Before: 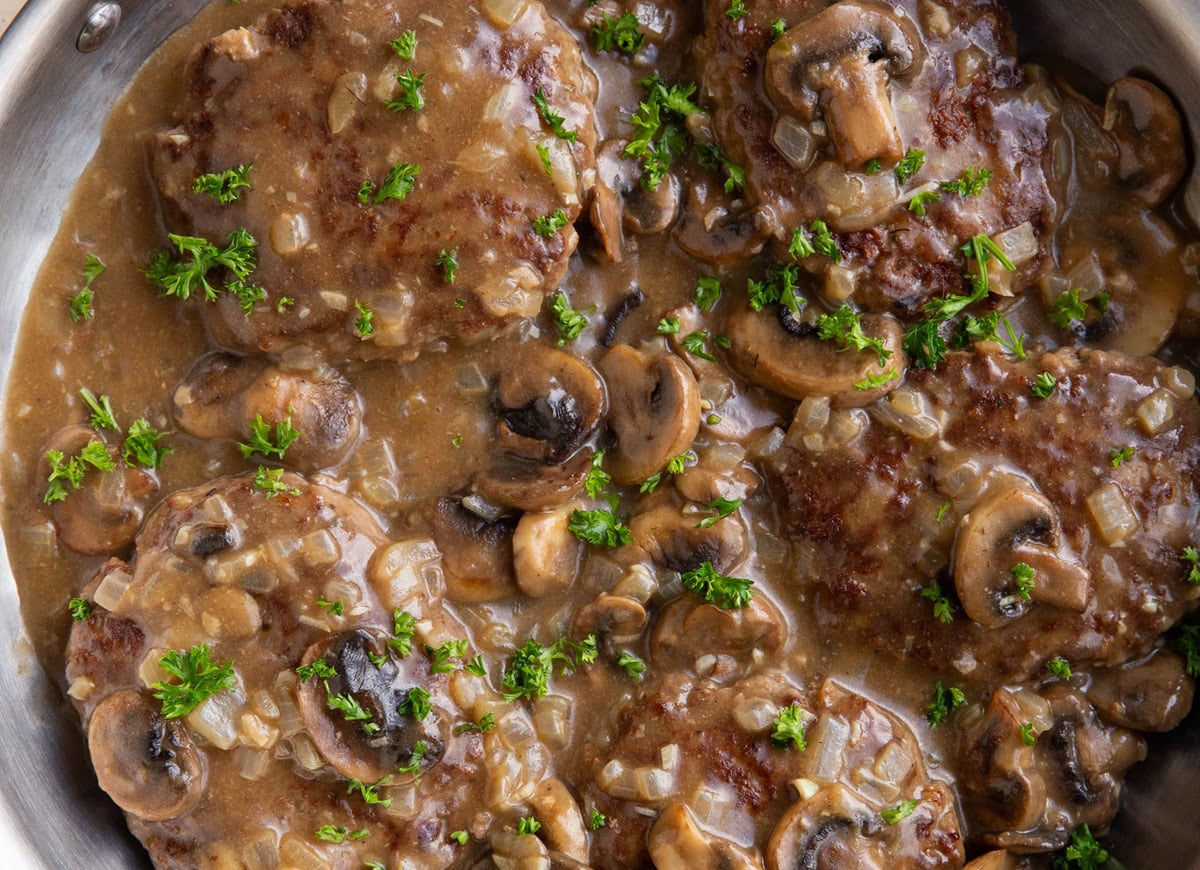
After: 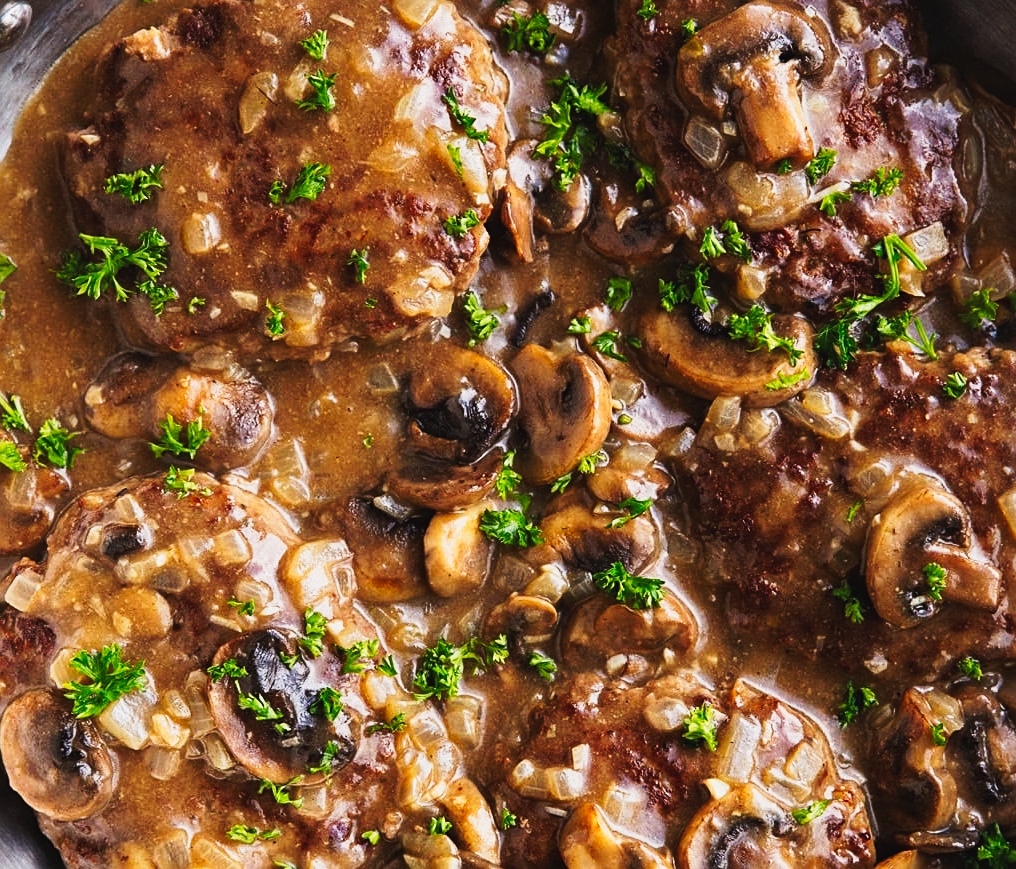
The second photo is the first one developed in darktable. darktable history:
tone curve: curves: ch0 [(0, 0.031) (0.145, 0.106) (0.319, 0.269) (0.495, 0.544) (0.707, 0.833) (0.859, 0.931) (1, 0.967)]; ch1 [(0, 0) (0.279, 0.218) (0.424, 0.411) (0.495, 0.504) (0.538, 0.55) (0.578, 0.595) (0.707, 0.778) (1, 1)]; ch2 [(0, 0) (0.125, 0.089) (0.353, 0.329) (0.436, 0.432) (0.552, 0.554) (0.615, 0.674) (1, 1)], preserve colors none
sharpen: radius 2.181, amount 0.379, threshold 0.044
crop: left 7.459%, right 7.854%
